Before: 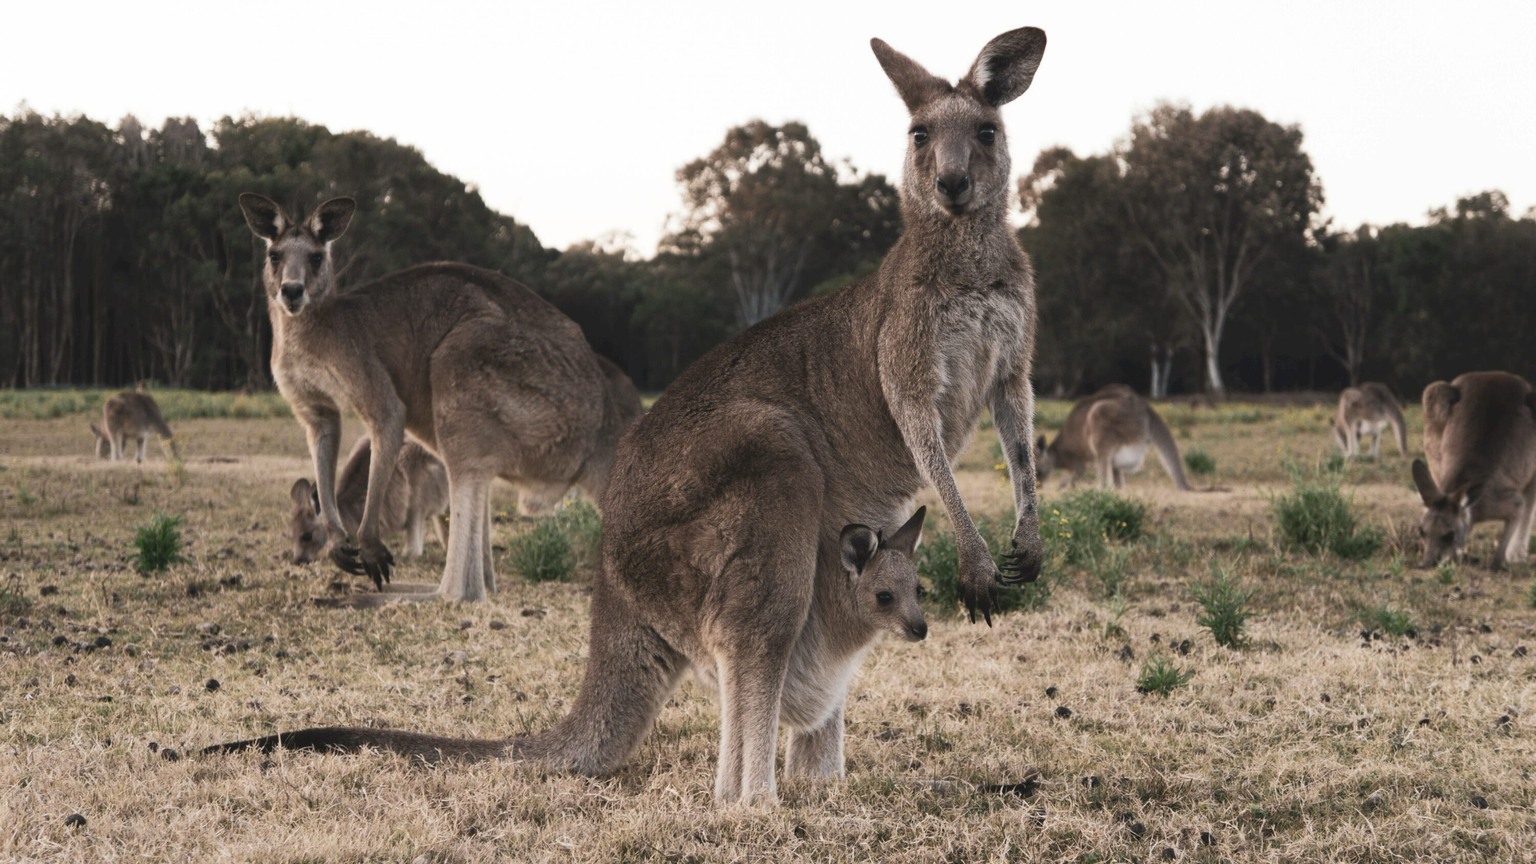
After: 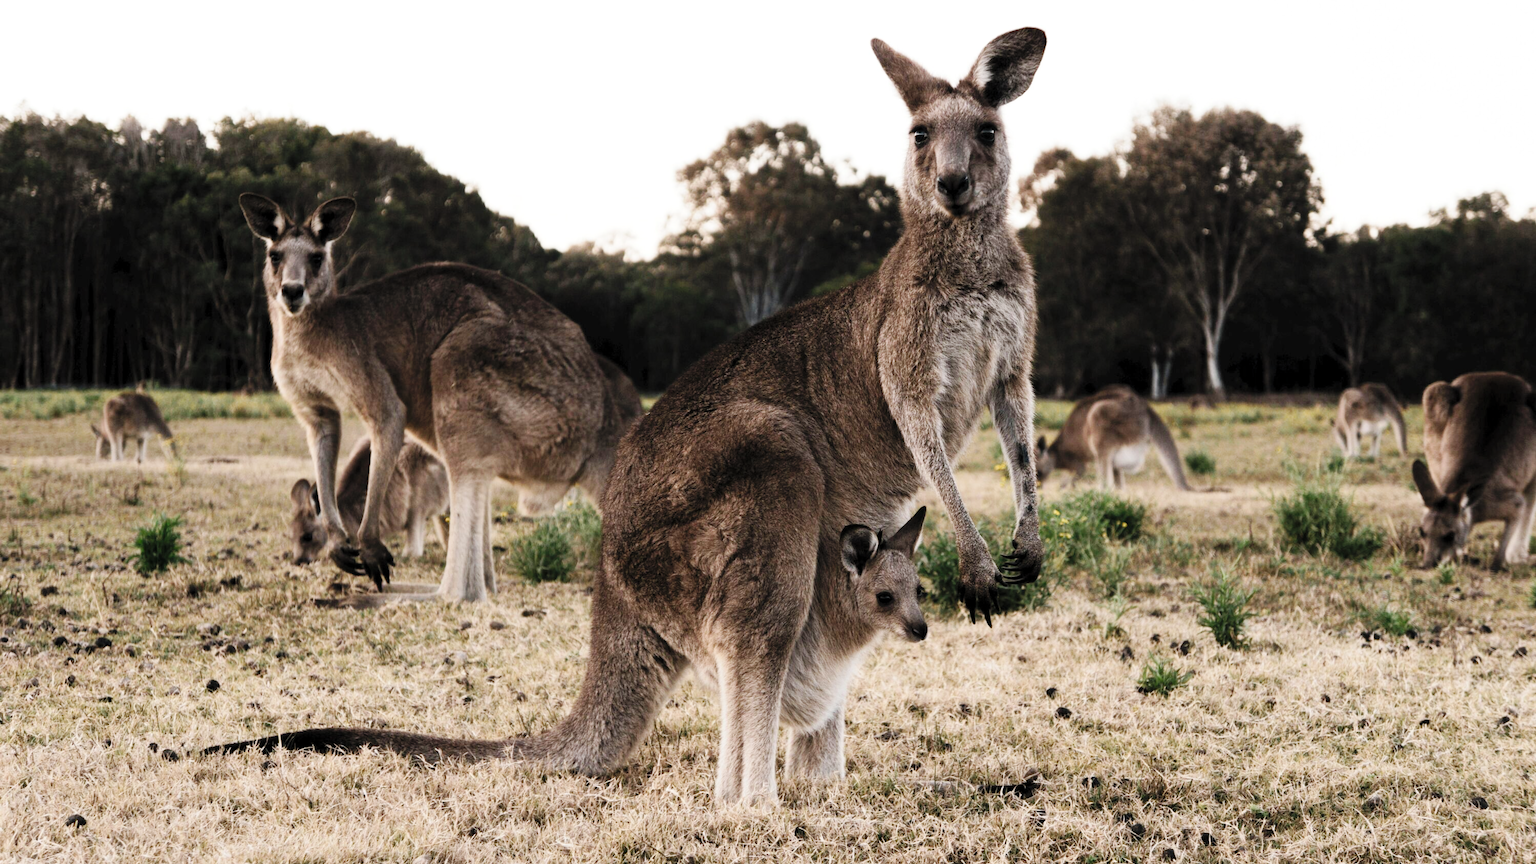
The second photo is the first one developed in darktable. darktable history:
rgb levels: levels [[0.01, 0.419, 0.839], [0, 0.5, 1], [0, 0.5, 1]]
exposure: exposure -0.21 EV, compensate highlight preservation false
base curve: curves: ch0 [(0, 0) (0.036, 0.025) (0.121, 0.166) (0.206, 0.329) (0.605, 0.79) (1, 1)], preserve colors none
